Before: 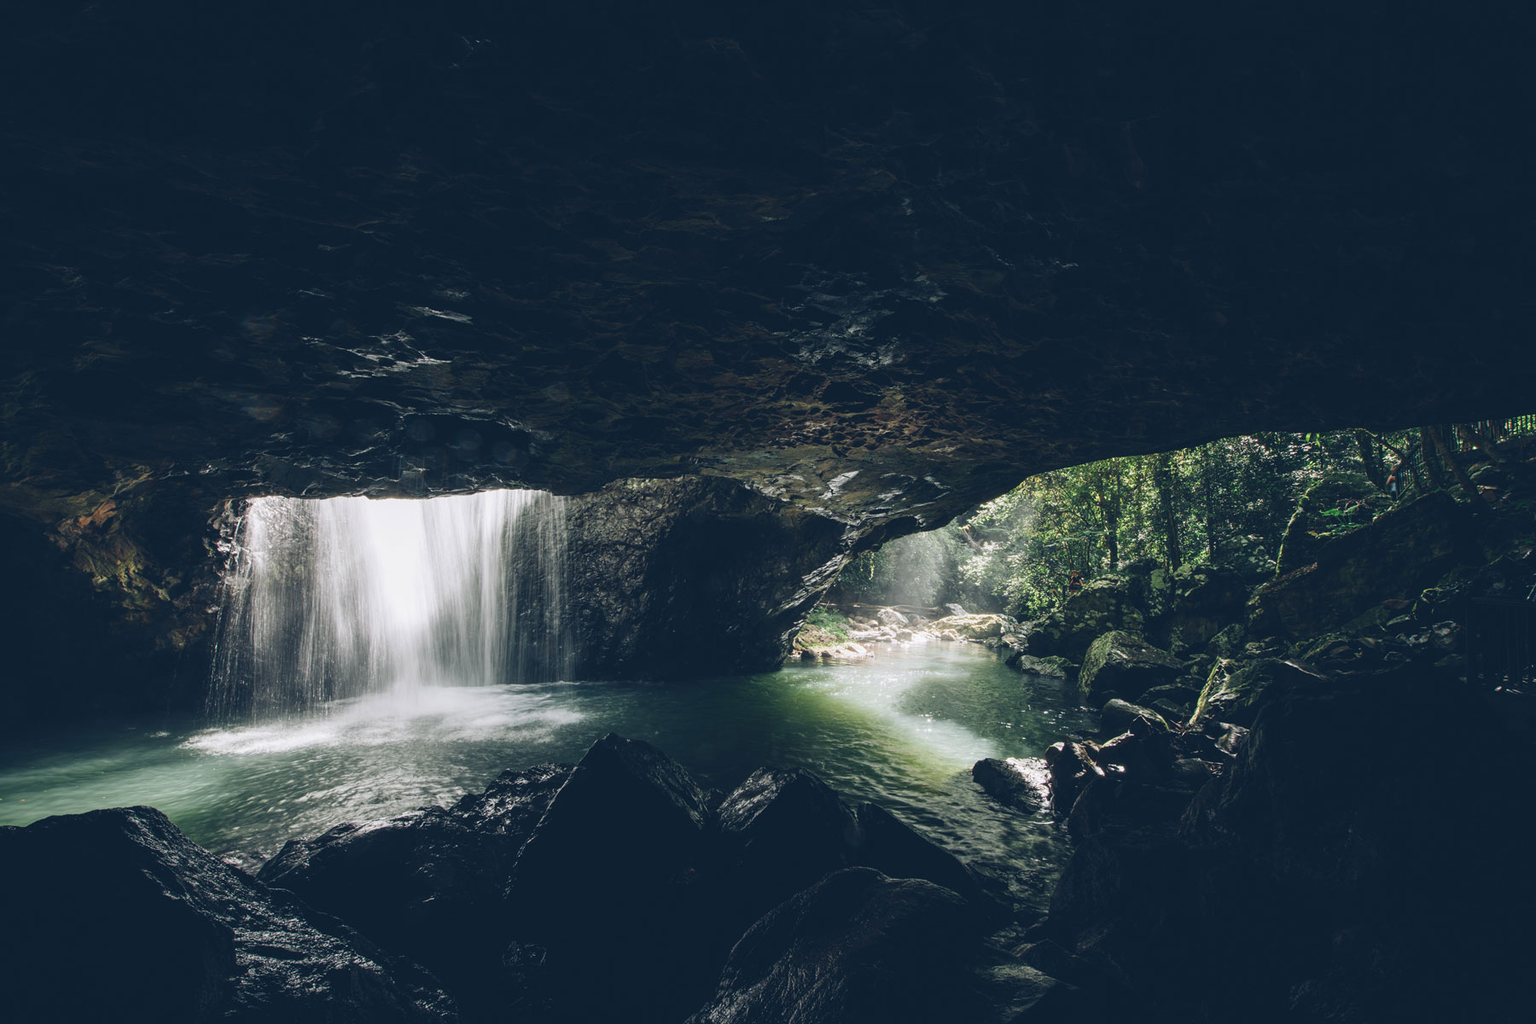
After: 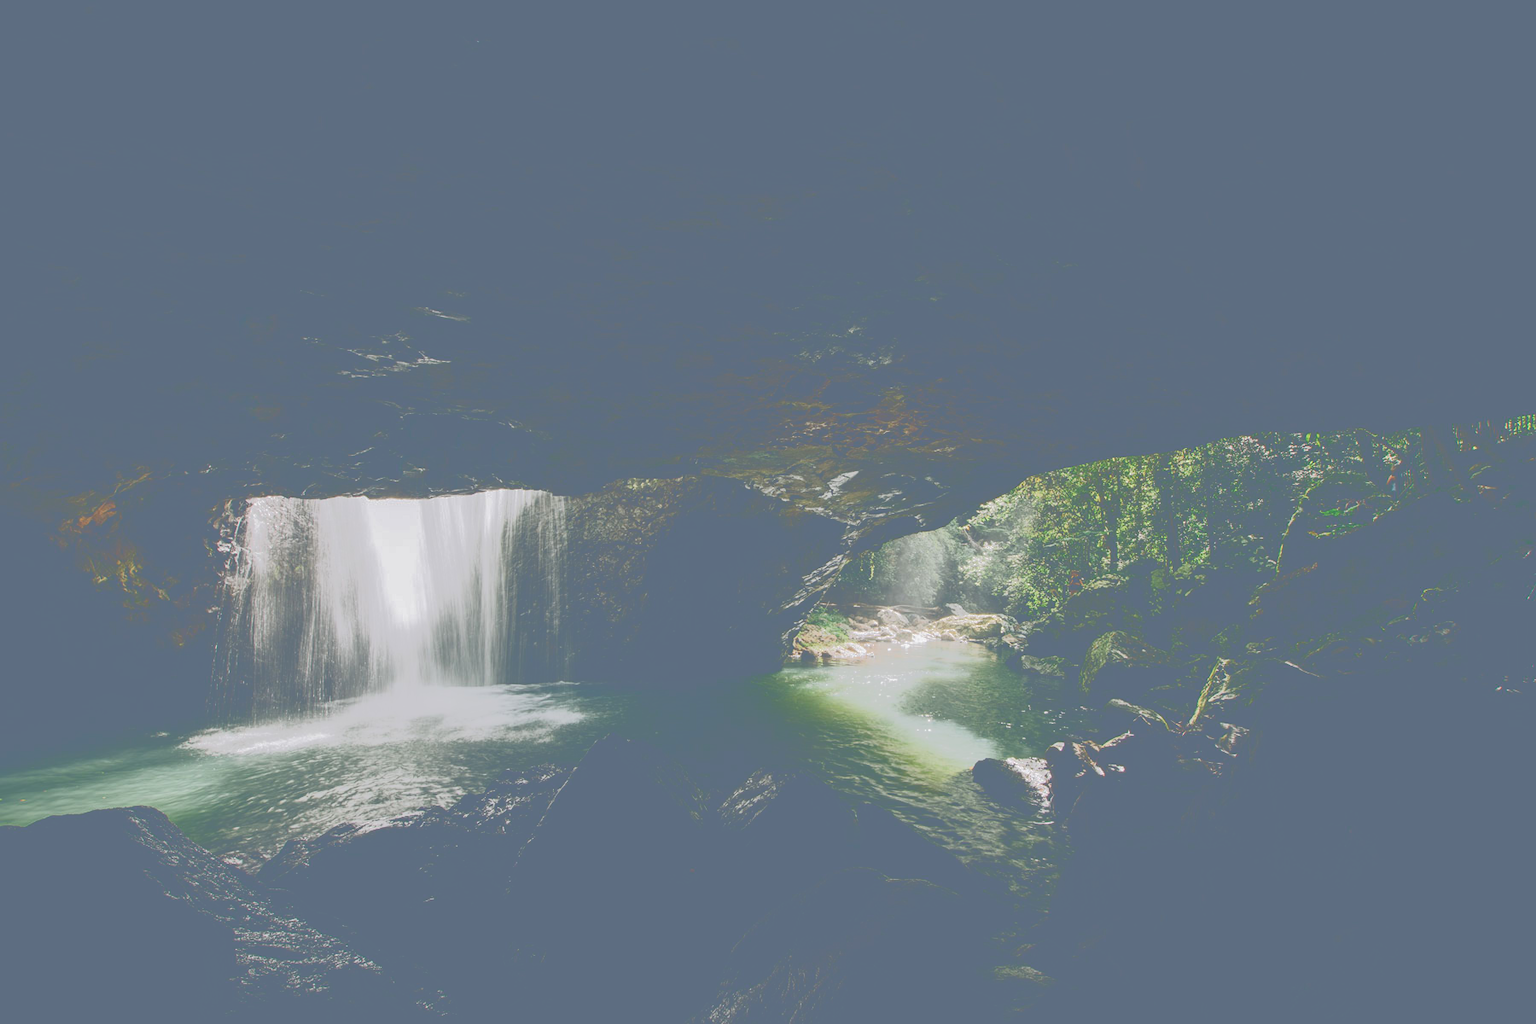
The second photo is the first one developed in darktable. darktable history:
tone curve: curves: ch0 [(0, 0) (0.003, 0.449) (0.011, 0.449) (0.025, 0.449) (0.044, 0.45) (0.069, 0.453) (0.1, 0.453) (0.136, 0.455) (0.177, 0.458) (0.224, 0.462) (0.277, 0.47) (0.335, 0.491) (0.399, 0.522) (0.468, 0.561) (0.543, 0.619) (0.623, 0.69) (0.709, 0.756) (0.801, 0.802) (0.898, 0.825) (1, 1)], color space Lab, independent channels, preserve colors none
